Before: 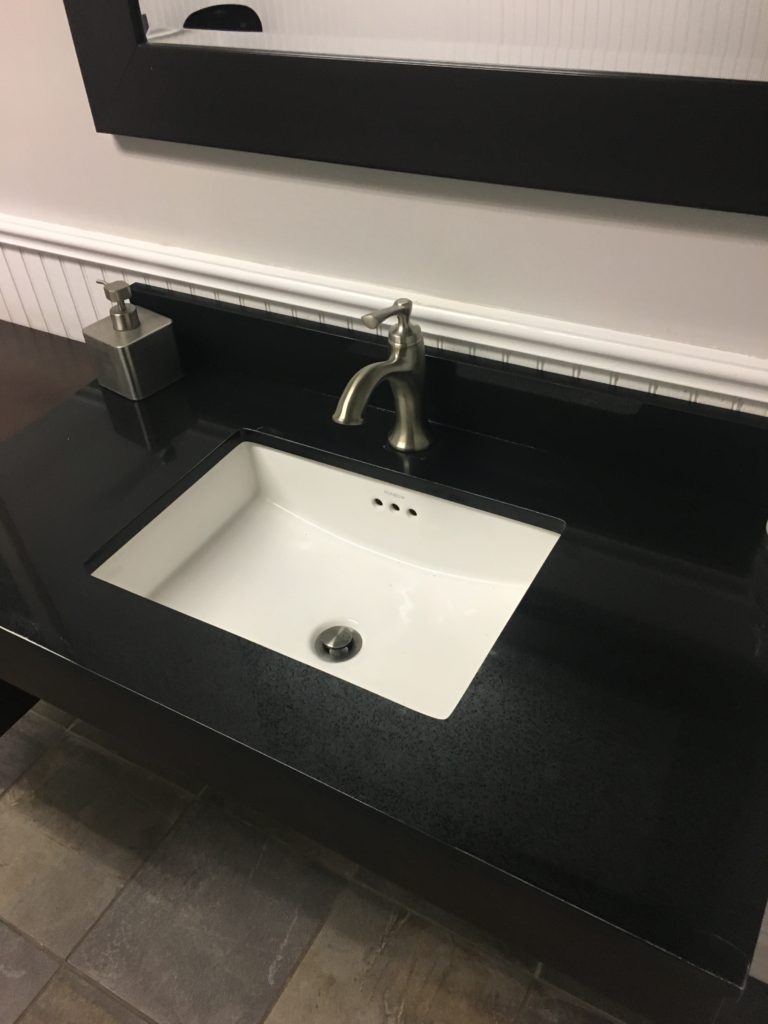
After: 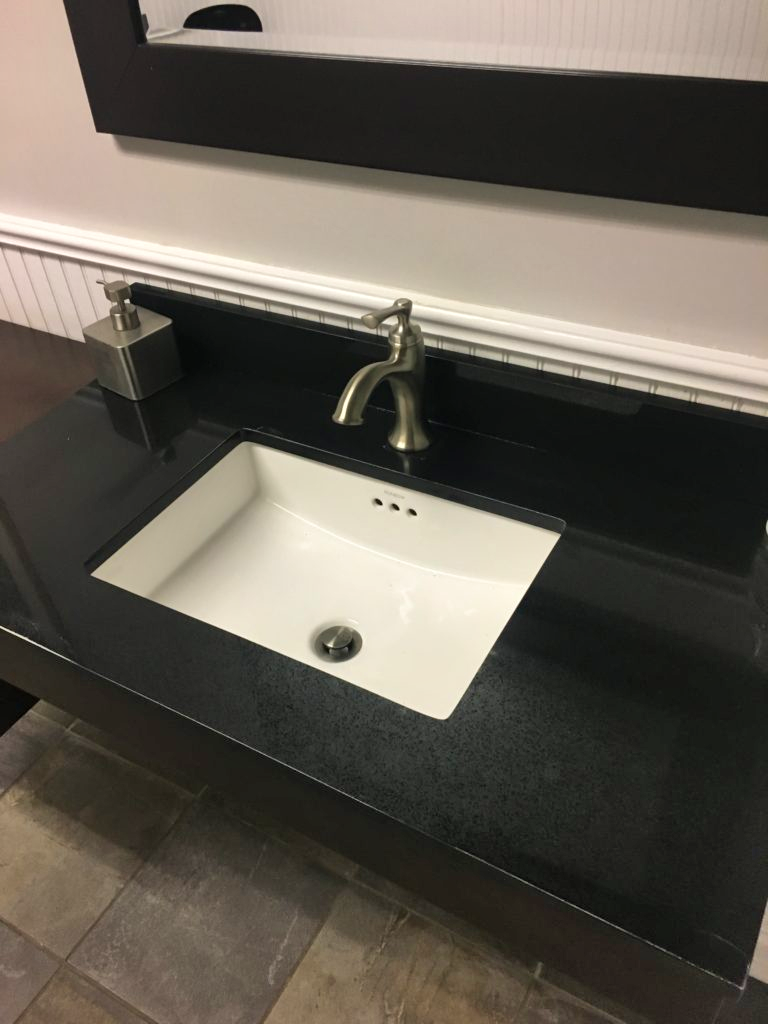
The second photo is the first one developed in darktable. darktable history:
velvia: on, module defaults
local contrast: mode bilateral grid, contrast 20, coarseness 50, detail 119%, midtone range 0.2
shadows and highlights: shadows 52.85, soften with gaussian
